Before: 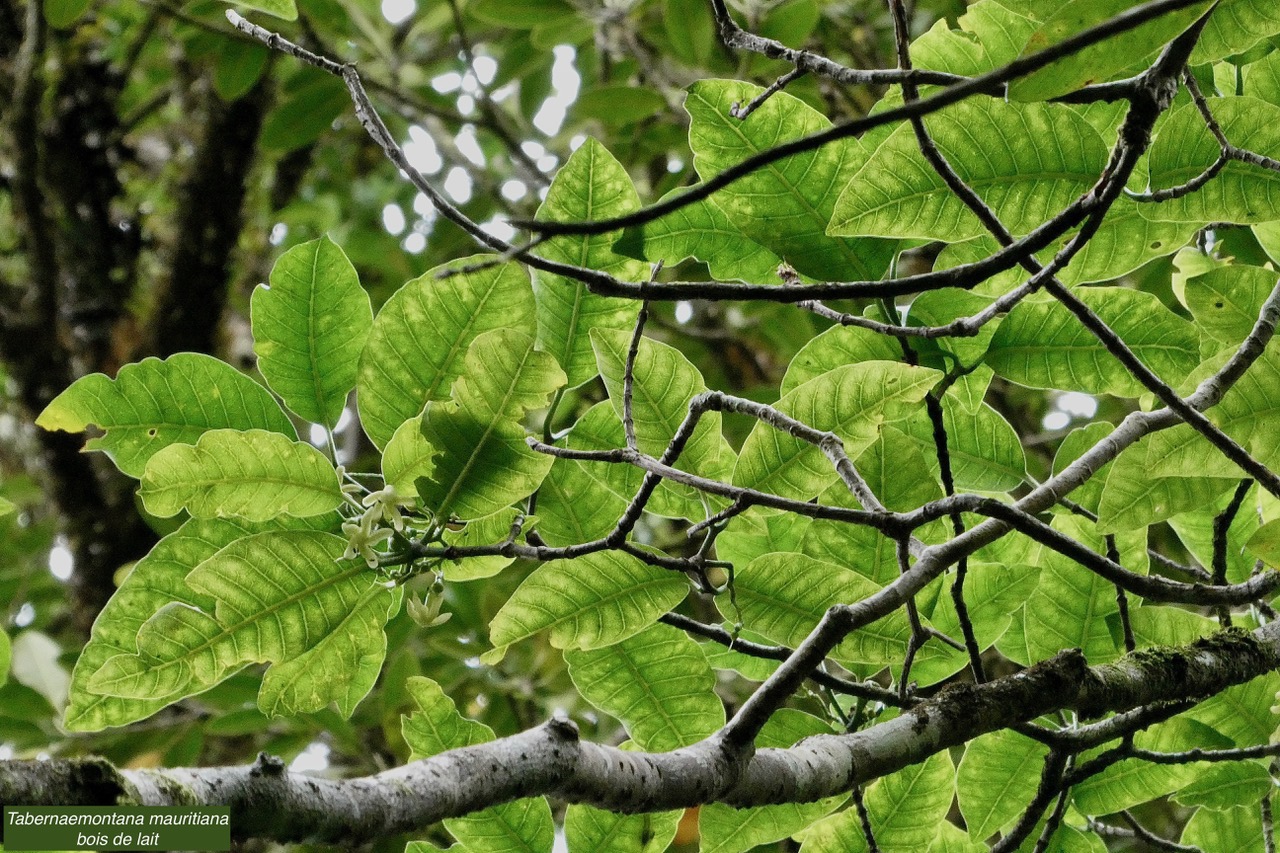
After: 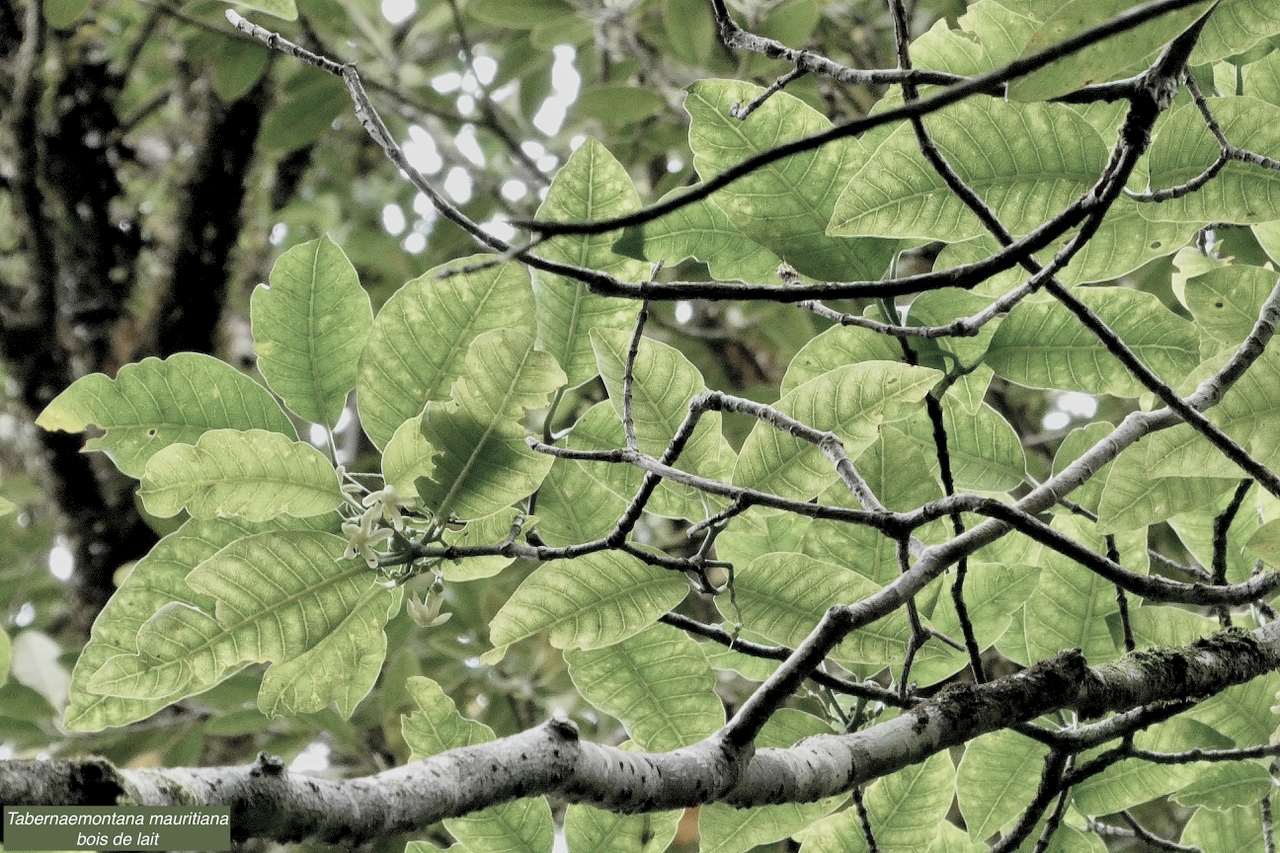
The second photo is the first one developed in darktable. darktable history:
contrast brightness saturation: brightness 0.184, saturation -0.494
